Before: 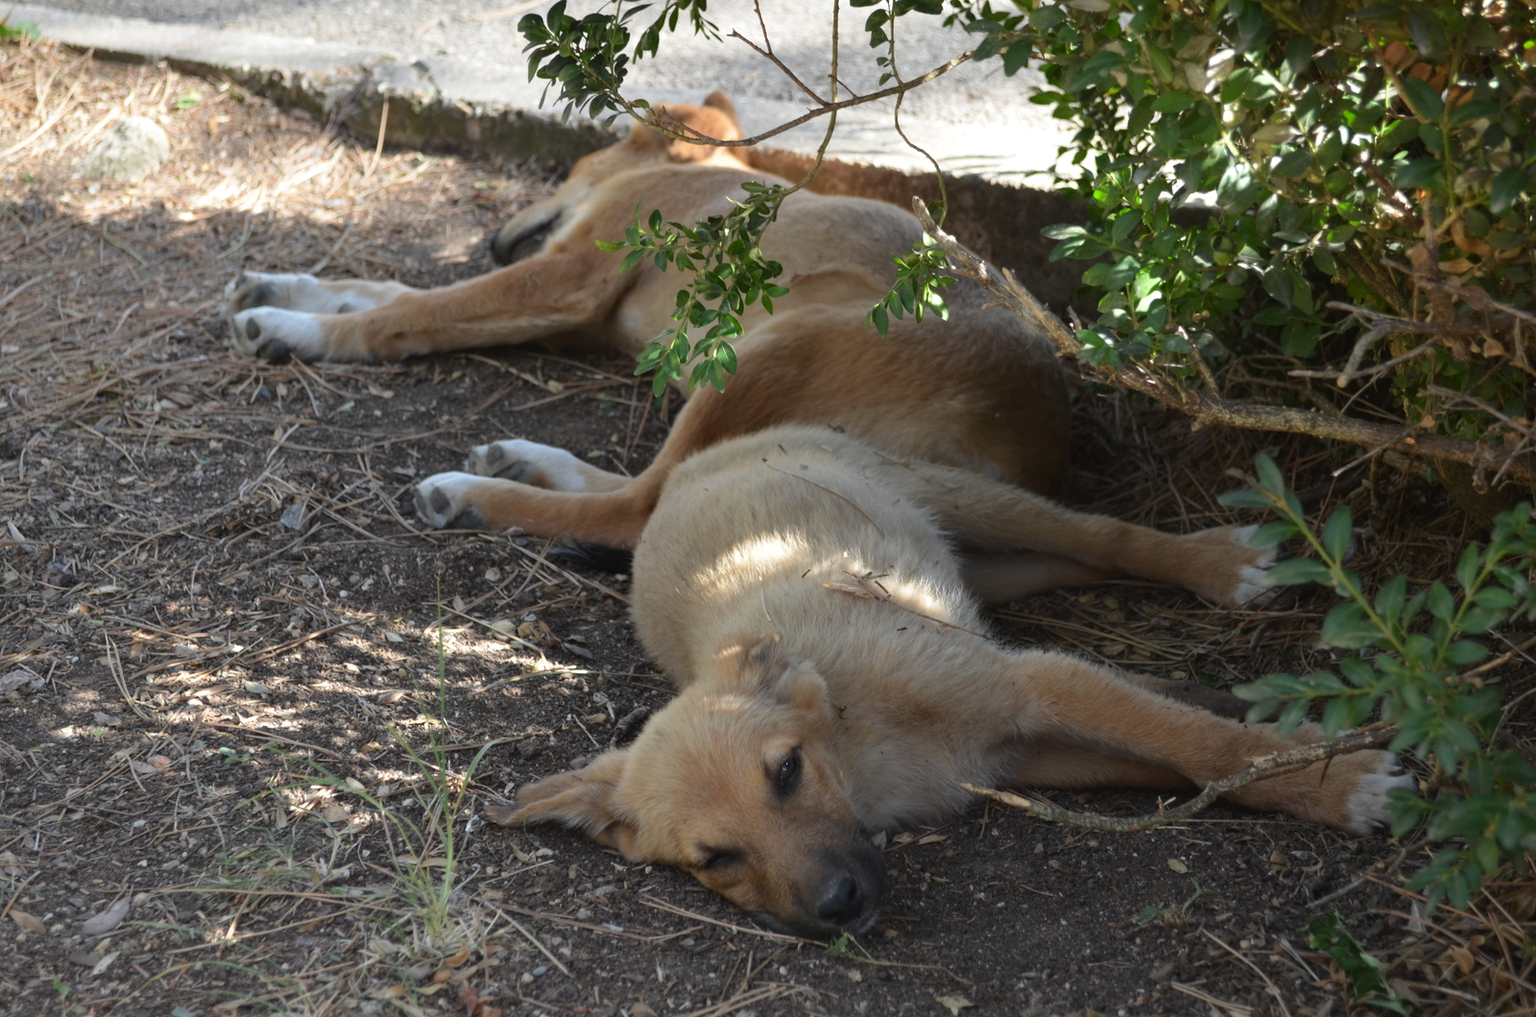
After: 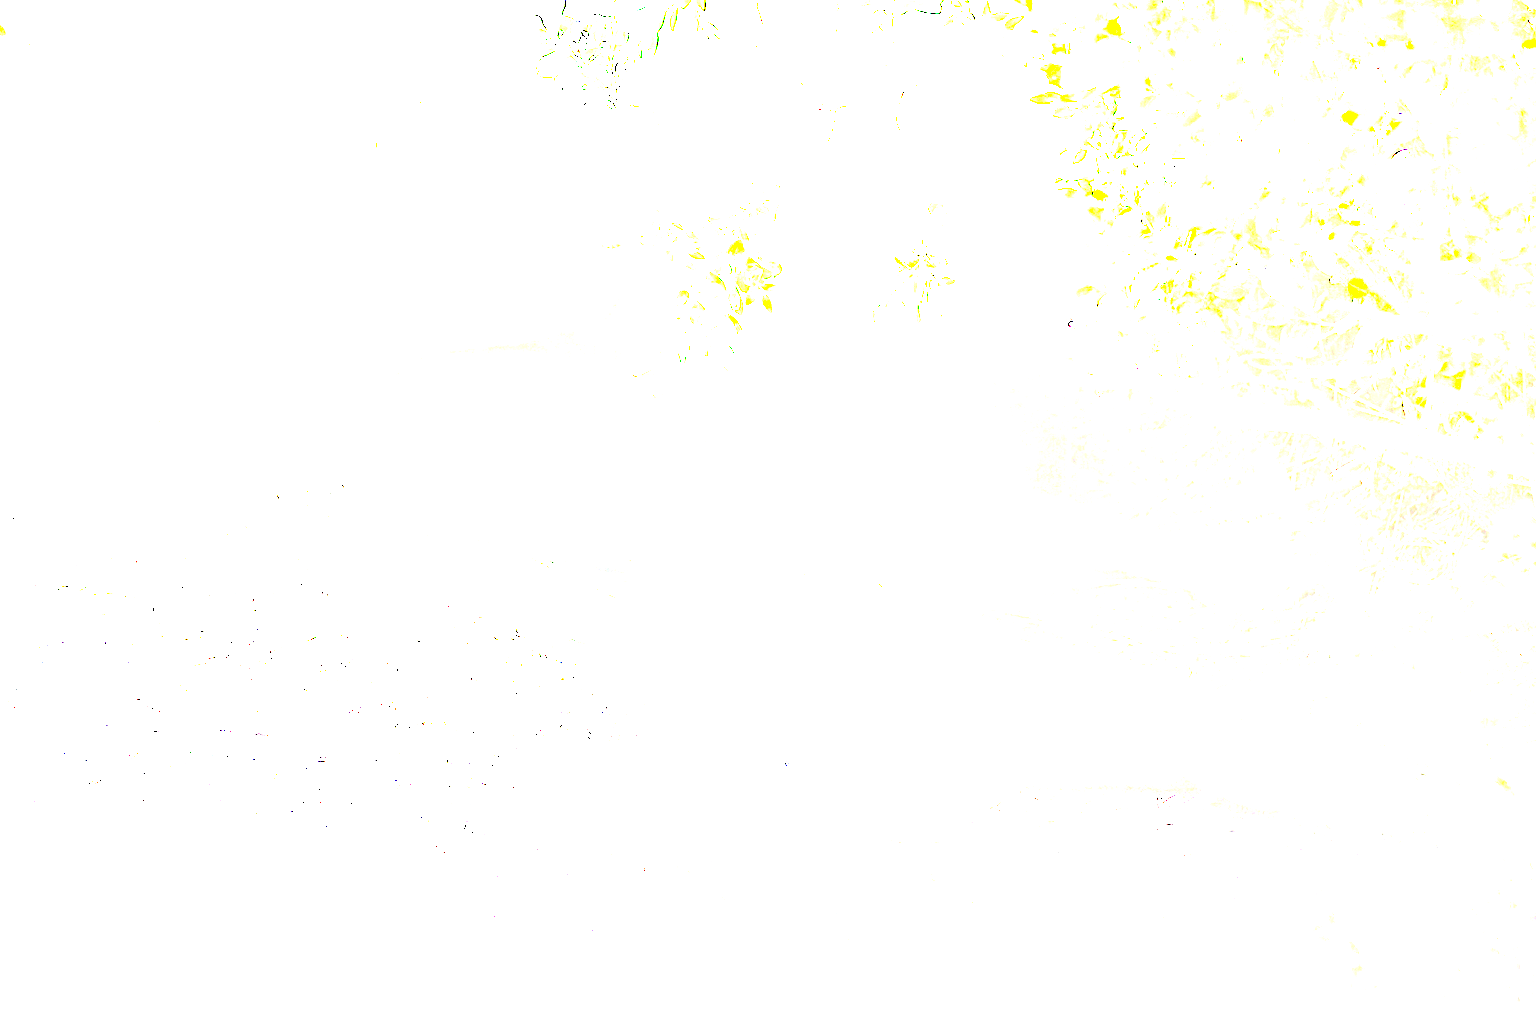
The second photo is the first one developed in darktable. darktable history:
exposure: exposure 7.957 EV, compensate highlight preservation false
color correction: highlights b* 0, saturation 1.06
